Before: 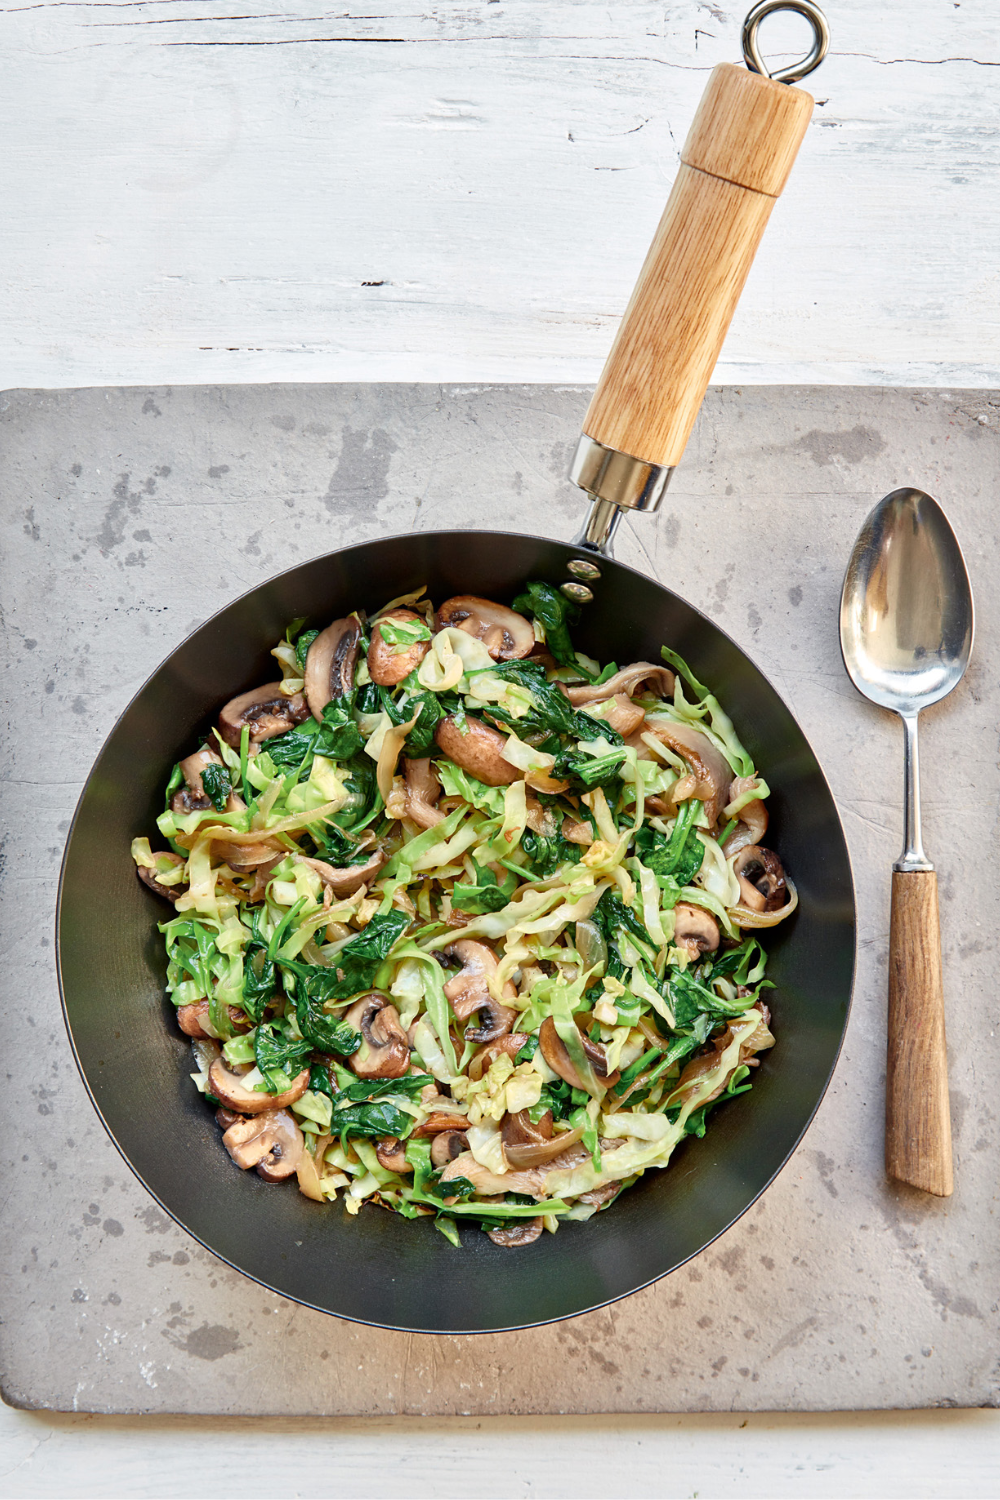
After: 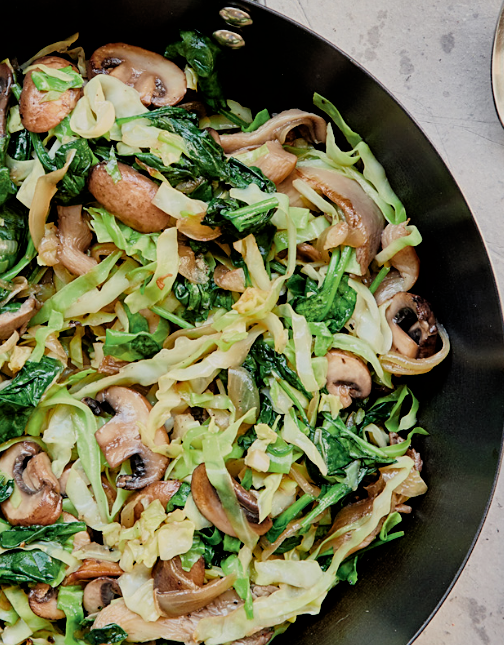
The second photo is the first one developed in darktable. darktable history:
crop: left 34.869%, top 36.868%, right 14.686%, bottom 20.093%
filmic rgb: black relative exposure -4.85 EV, white relative exposure 4 EV, threshold 2.96 EV, hardness 2.84, iterations of high-quality reconstruction 10, enable highlight reconstruction true
sharpen: amount 0.209
